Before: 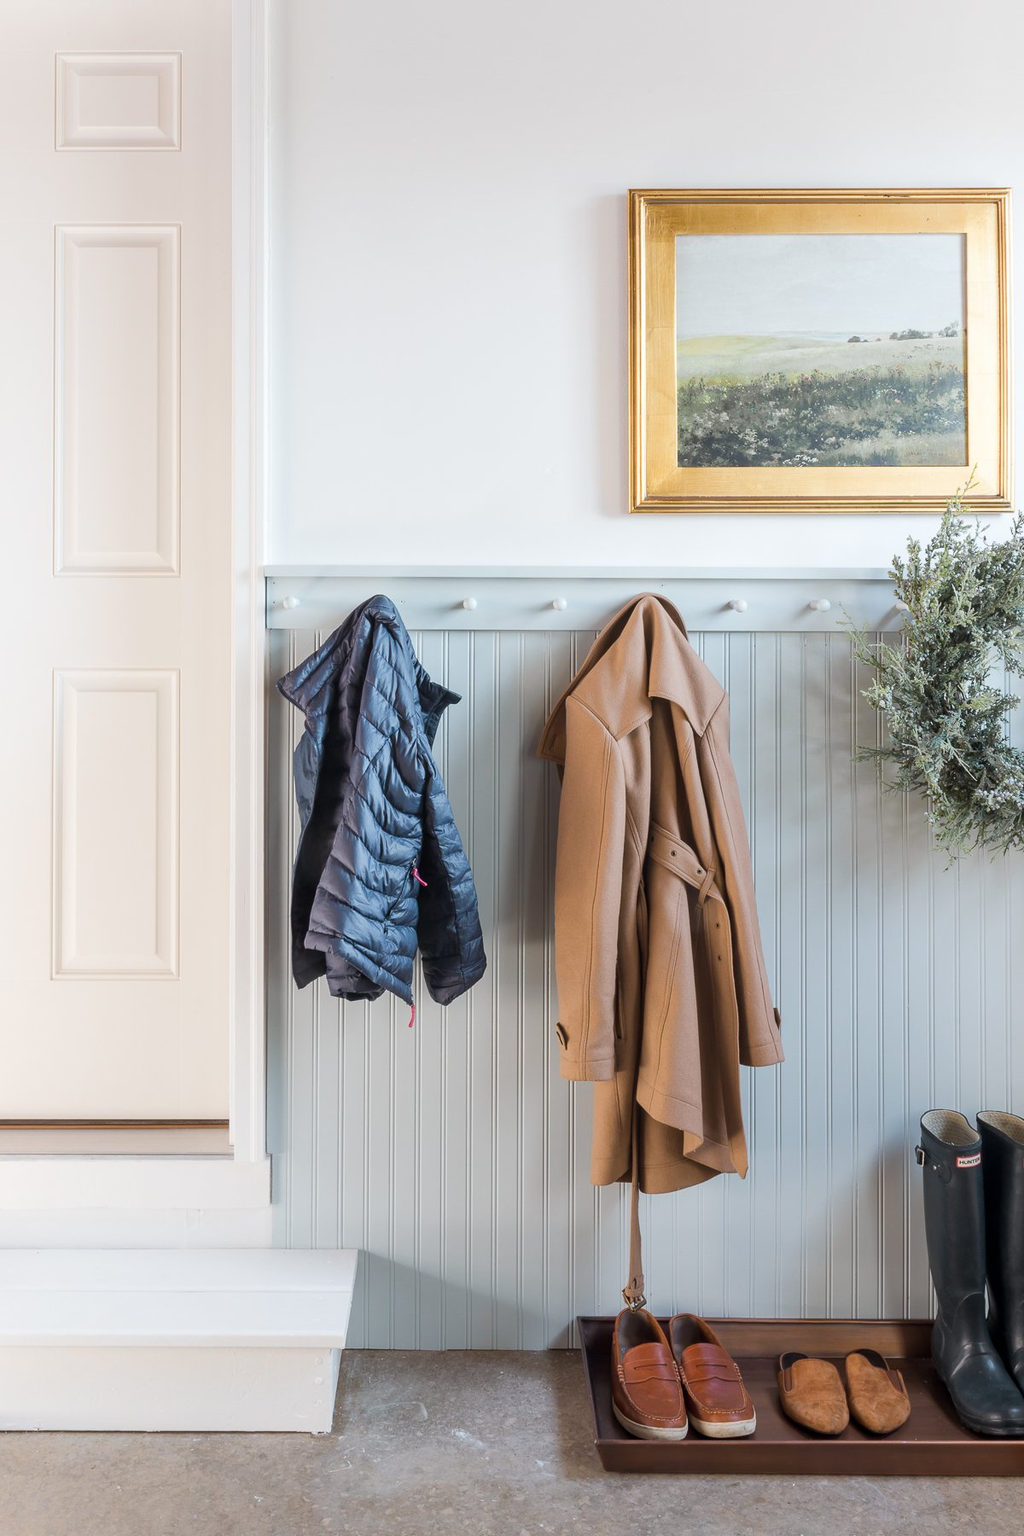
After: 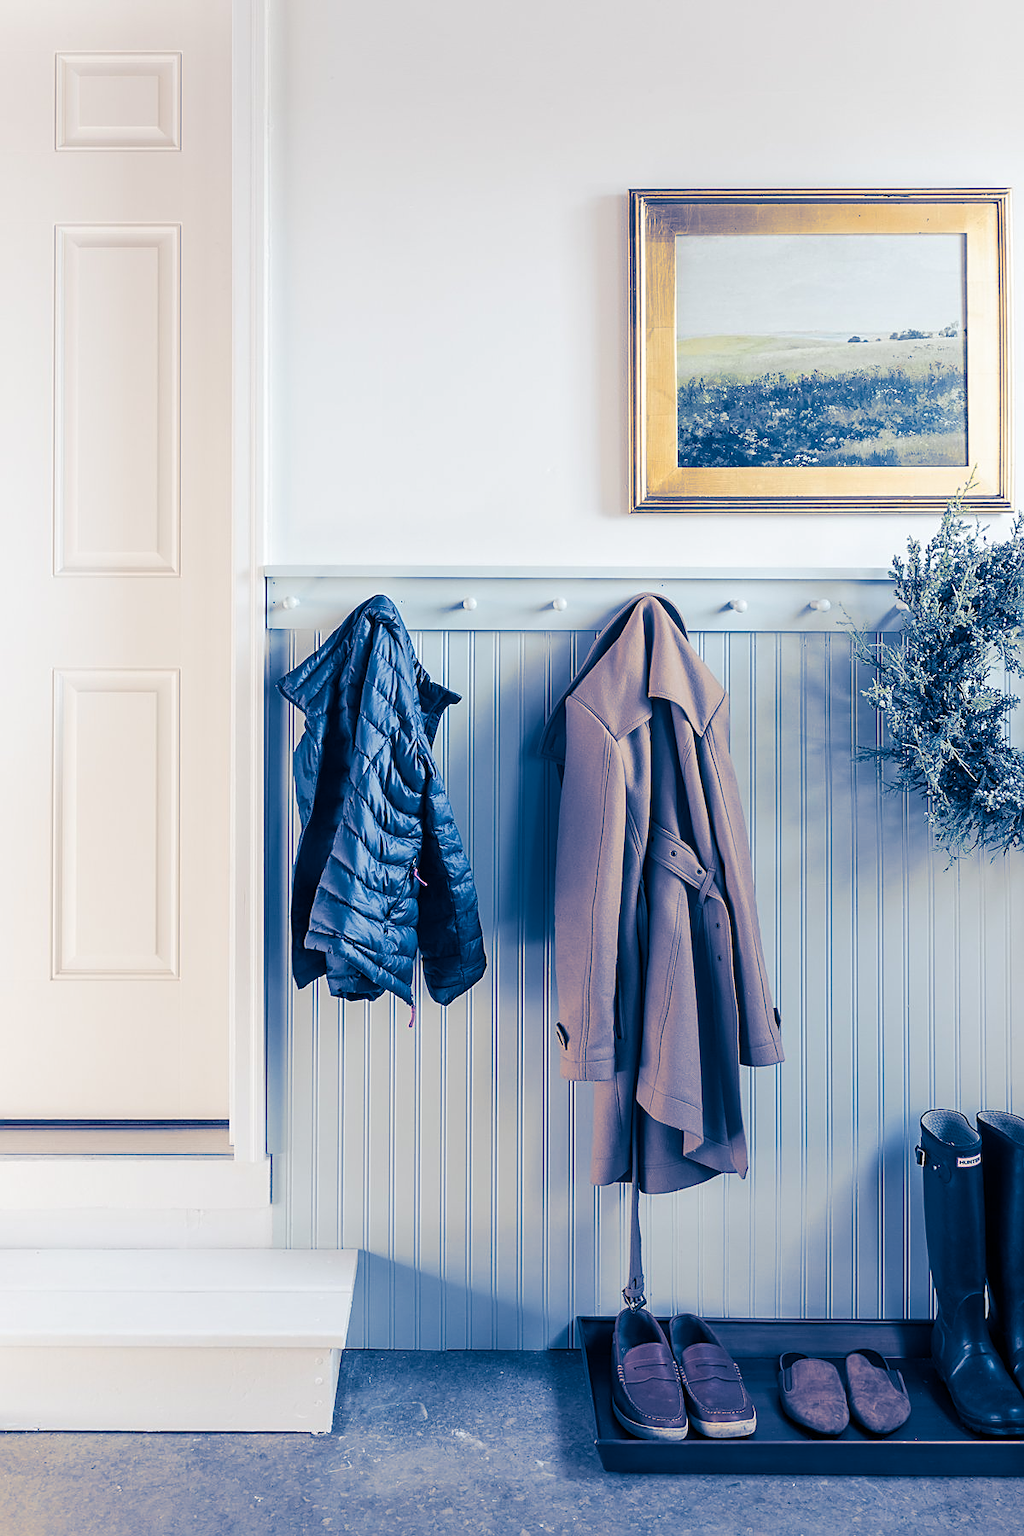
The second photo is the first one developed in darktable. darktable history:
split-toning: shadows › hue 226.8°, shadows › saturation 1, highlights › saturation 0, balance -61.41
sharpen: on, module defaults
